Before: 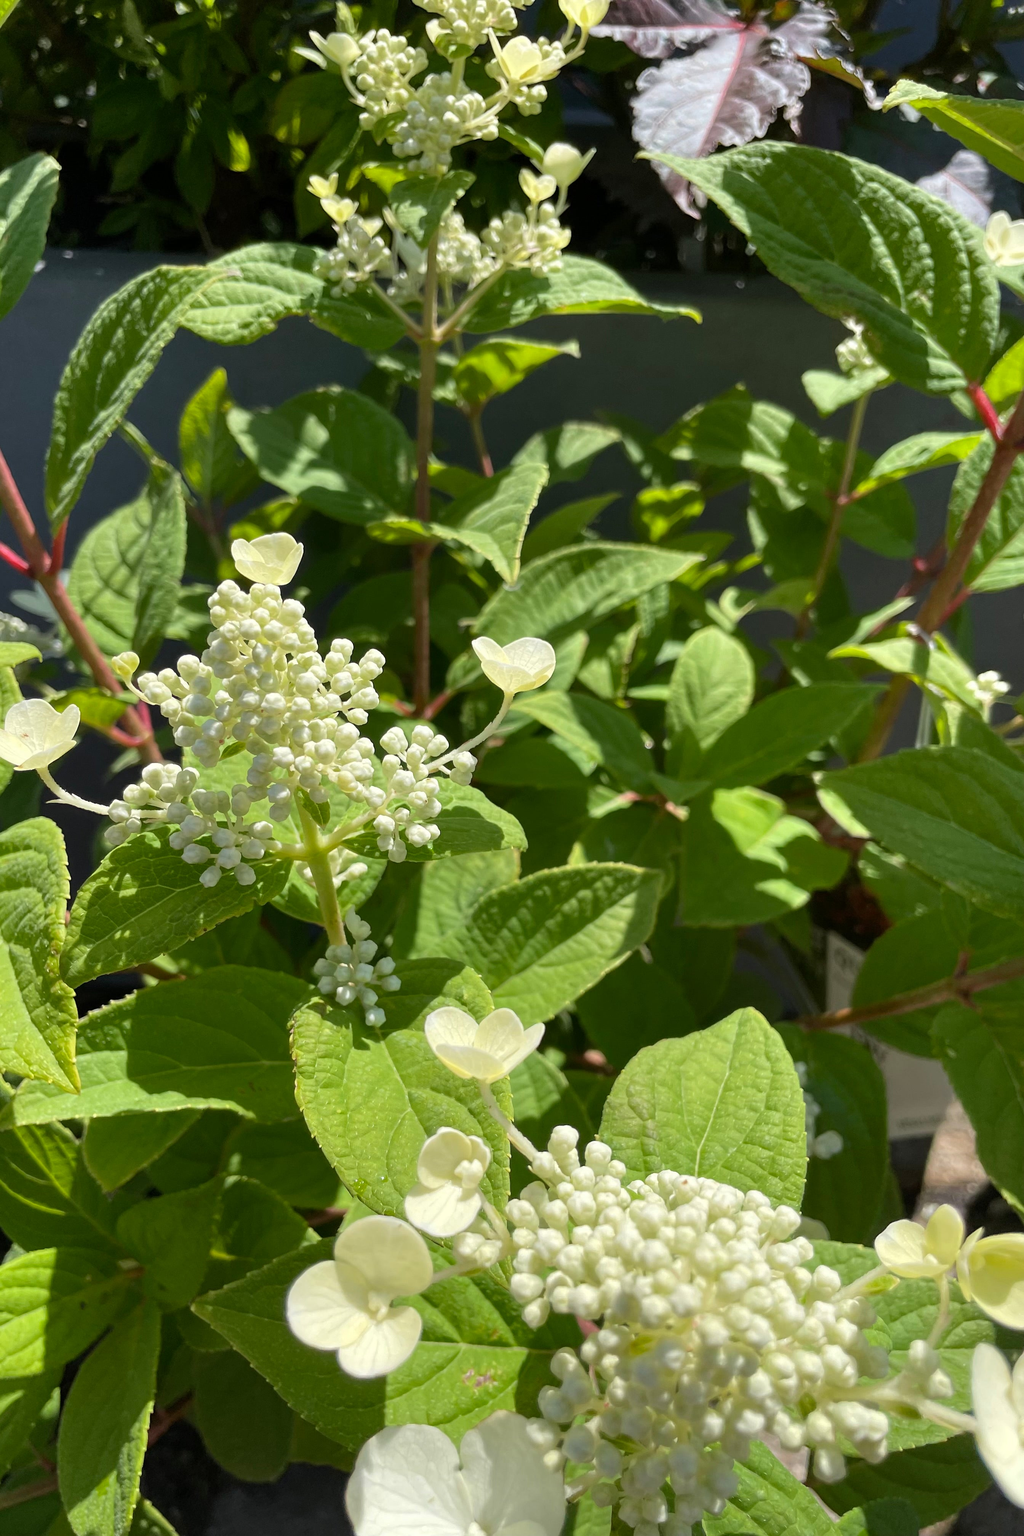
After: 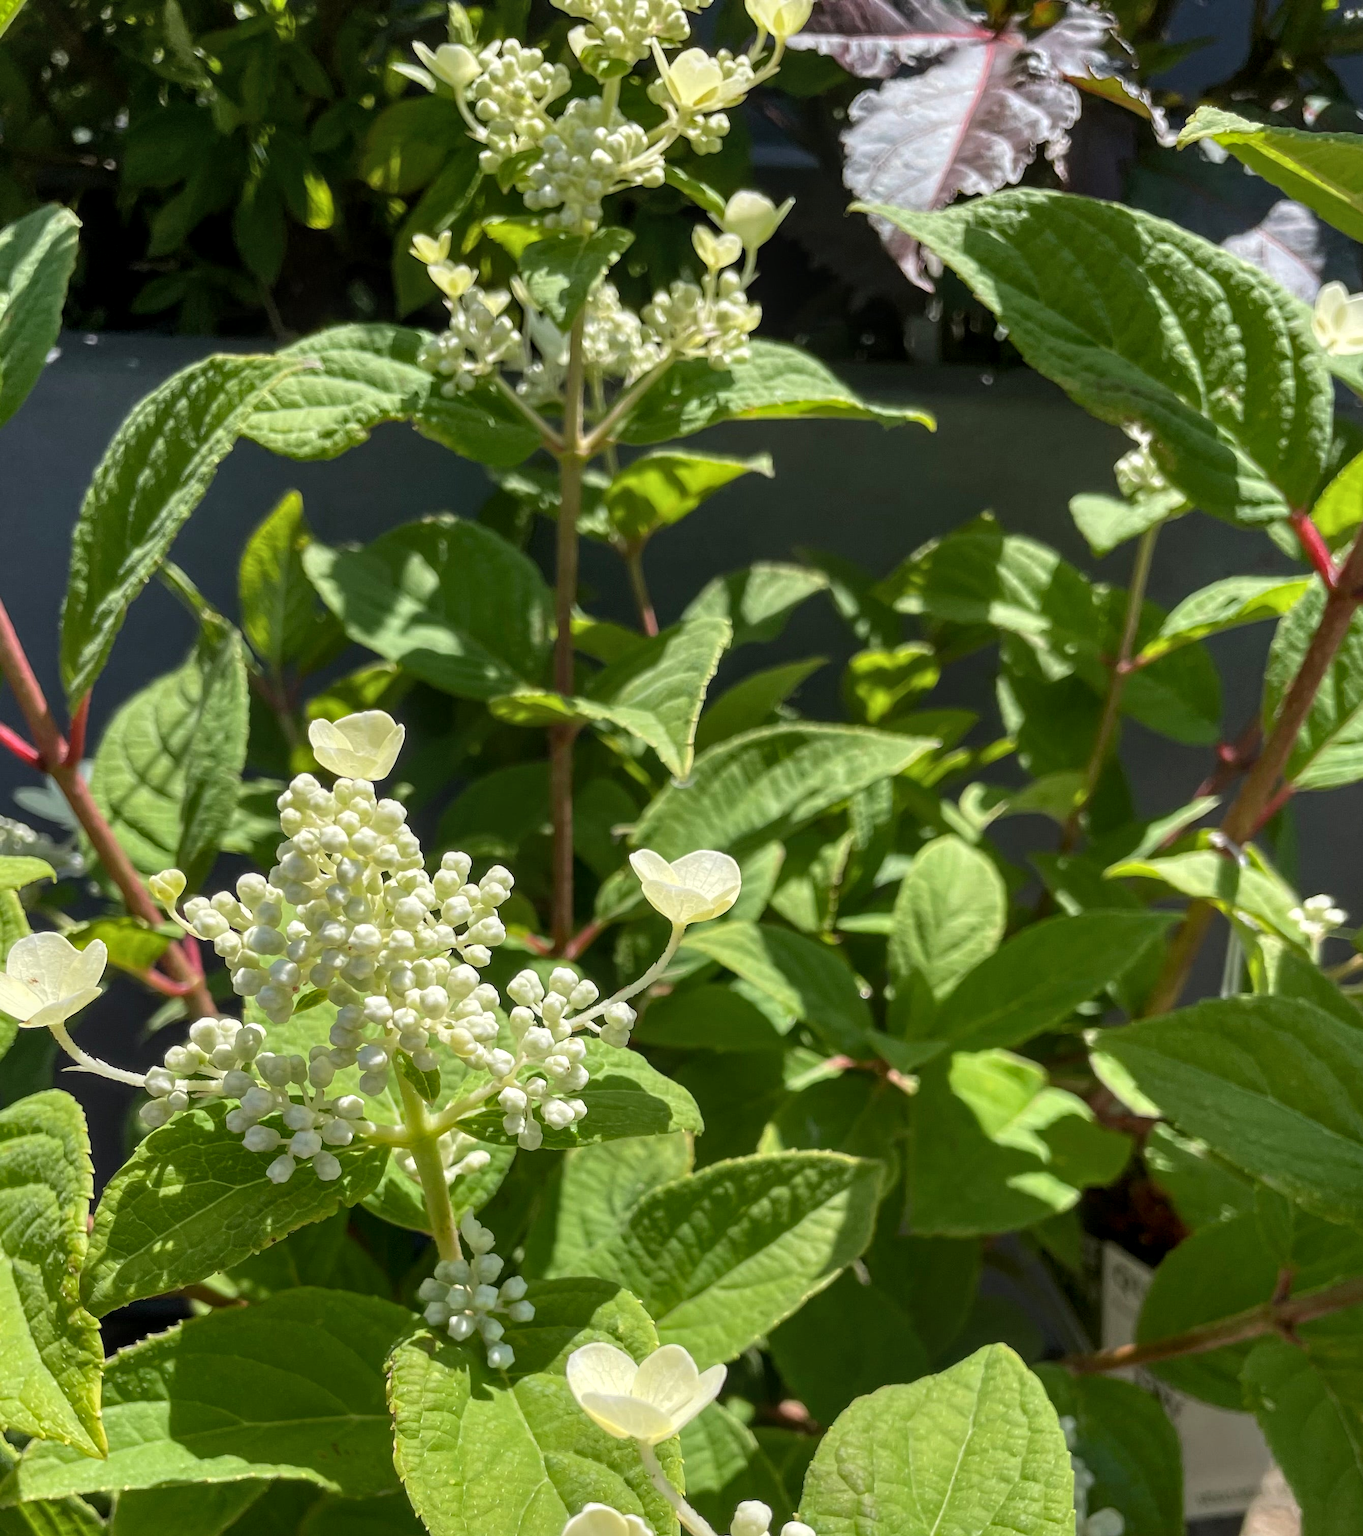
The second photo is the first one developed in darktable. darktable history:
local contrast: on, module defaults
crop: bottom 24.979%
